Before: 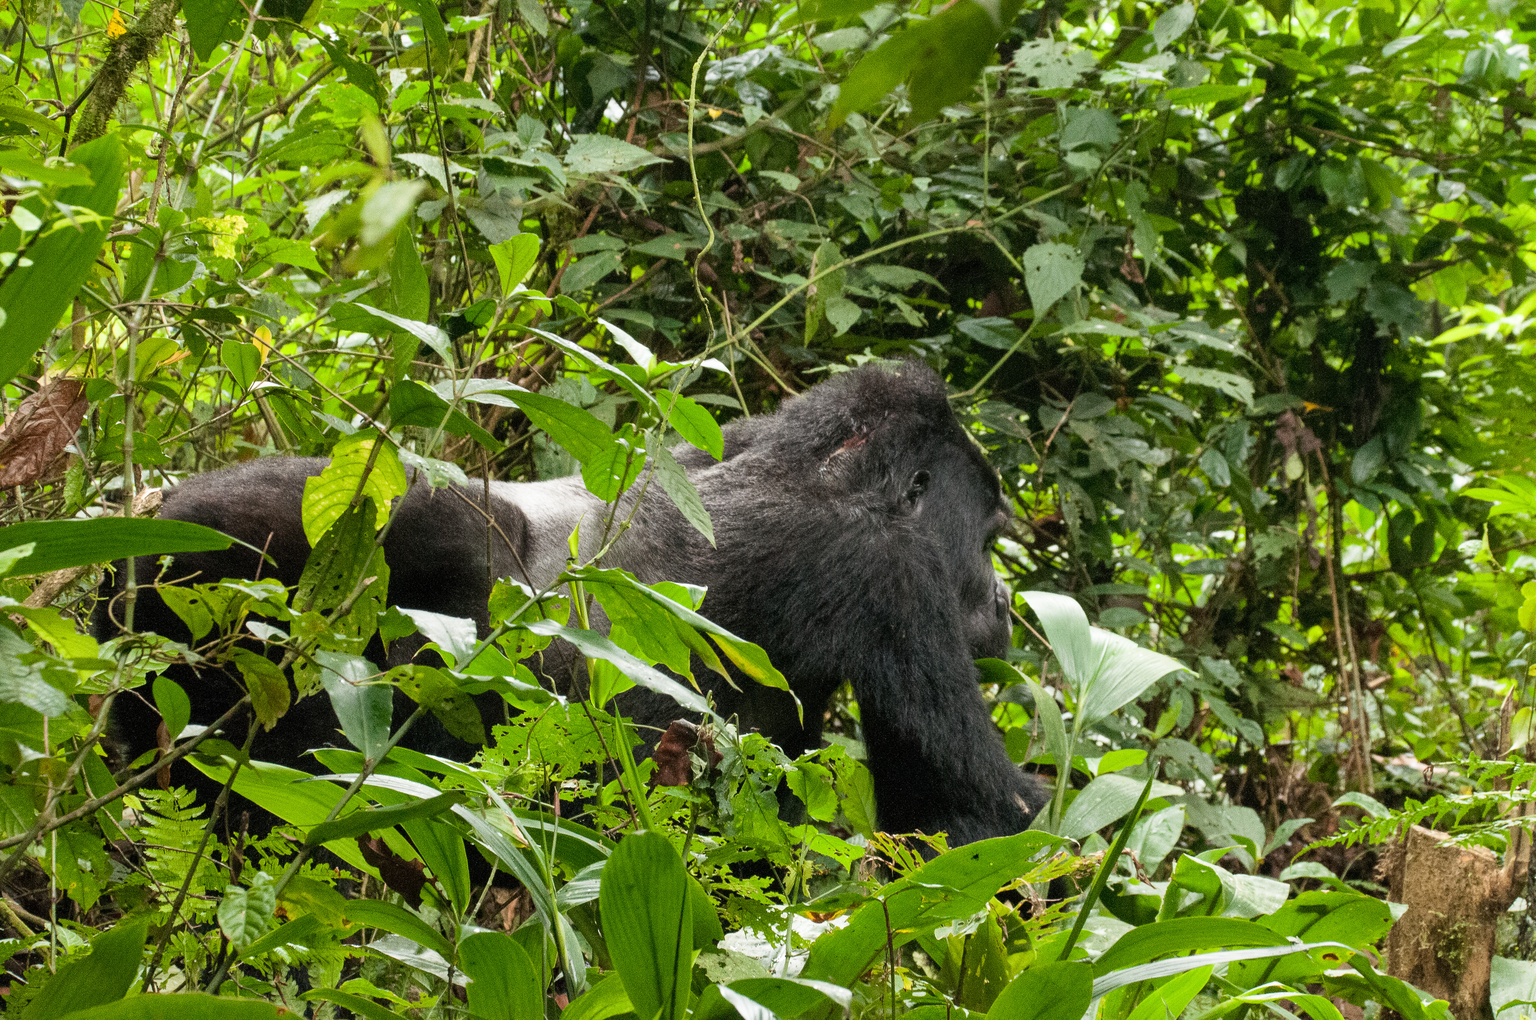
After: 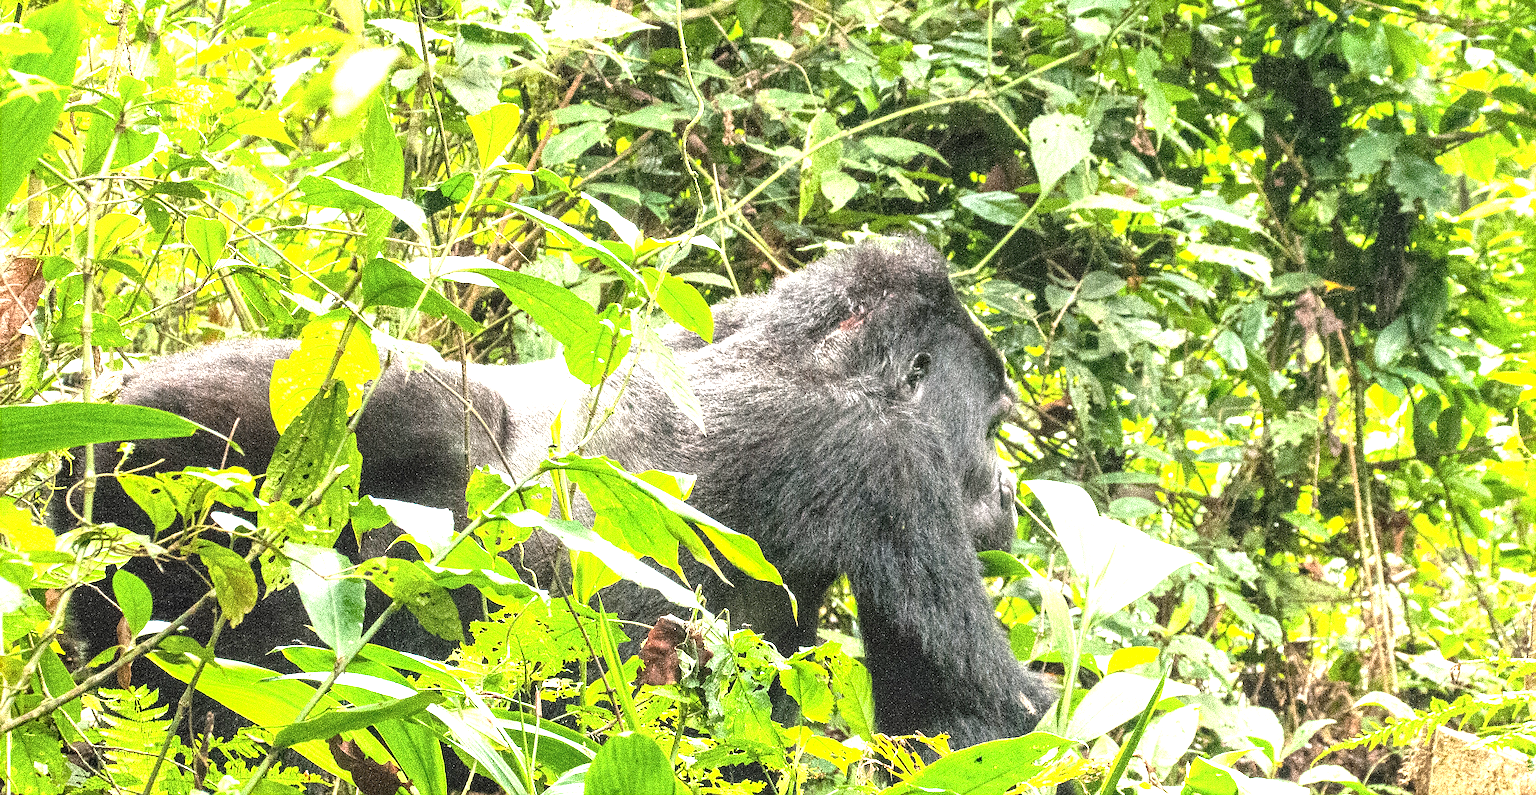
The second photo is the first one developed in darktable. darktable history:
exposure: black level correction 0, exposure 1.2 EV, compensate exposure bias true, compensate highlight preservation false
crop and rotate: left 2.991%, top 13.302%, right 1.981%, bottom 12.636%
local contrast: detail 130%
sharpen: on, module defaults
